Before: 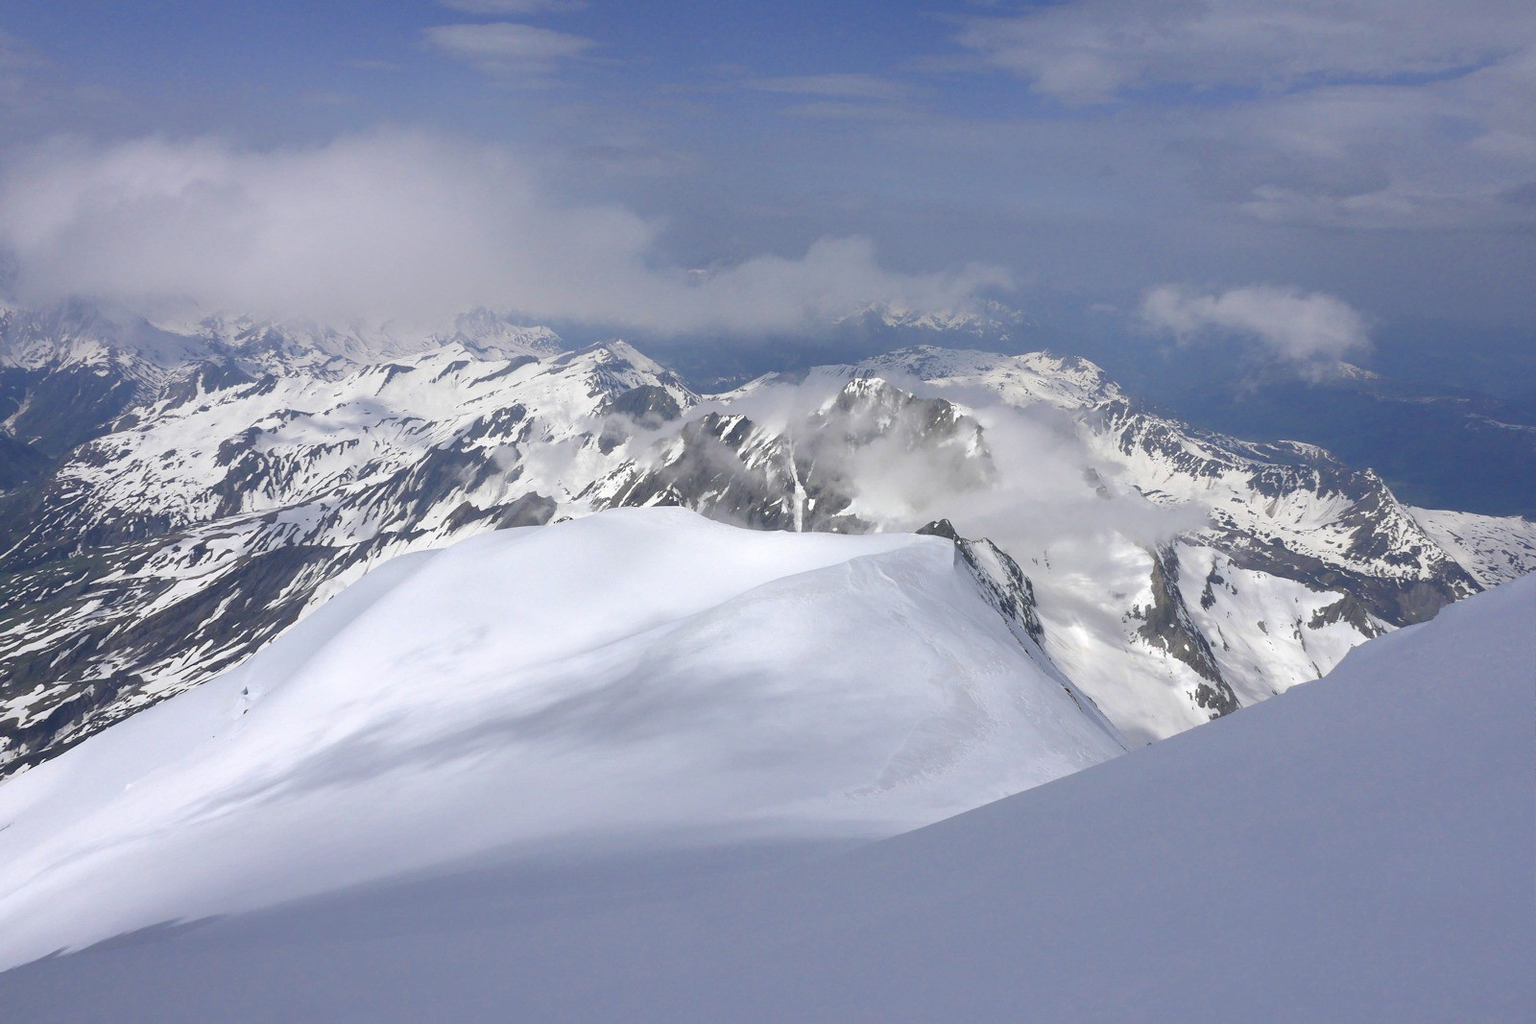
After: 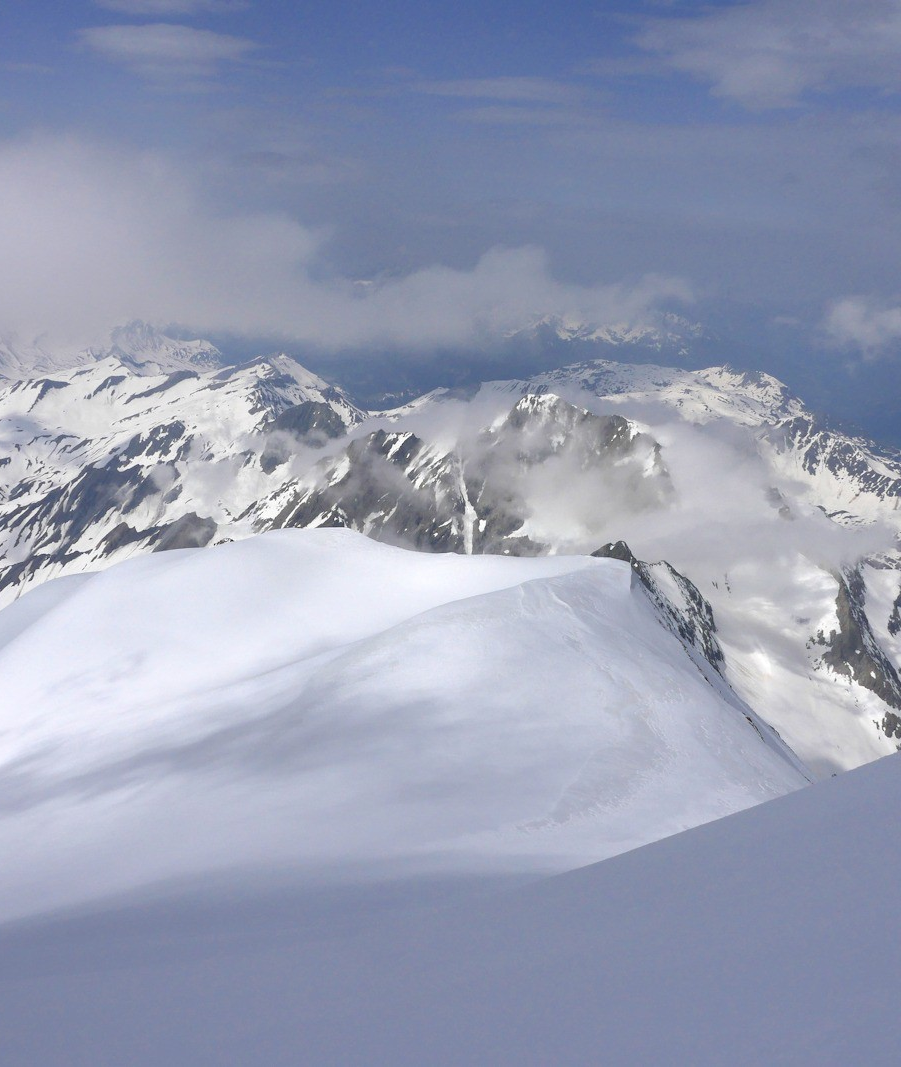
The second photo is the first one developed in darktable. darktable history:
crop and rotate: left 22.7%, right 20.968%
